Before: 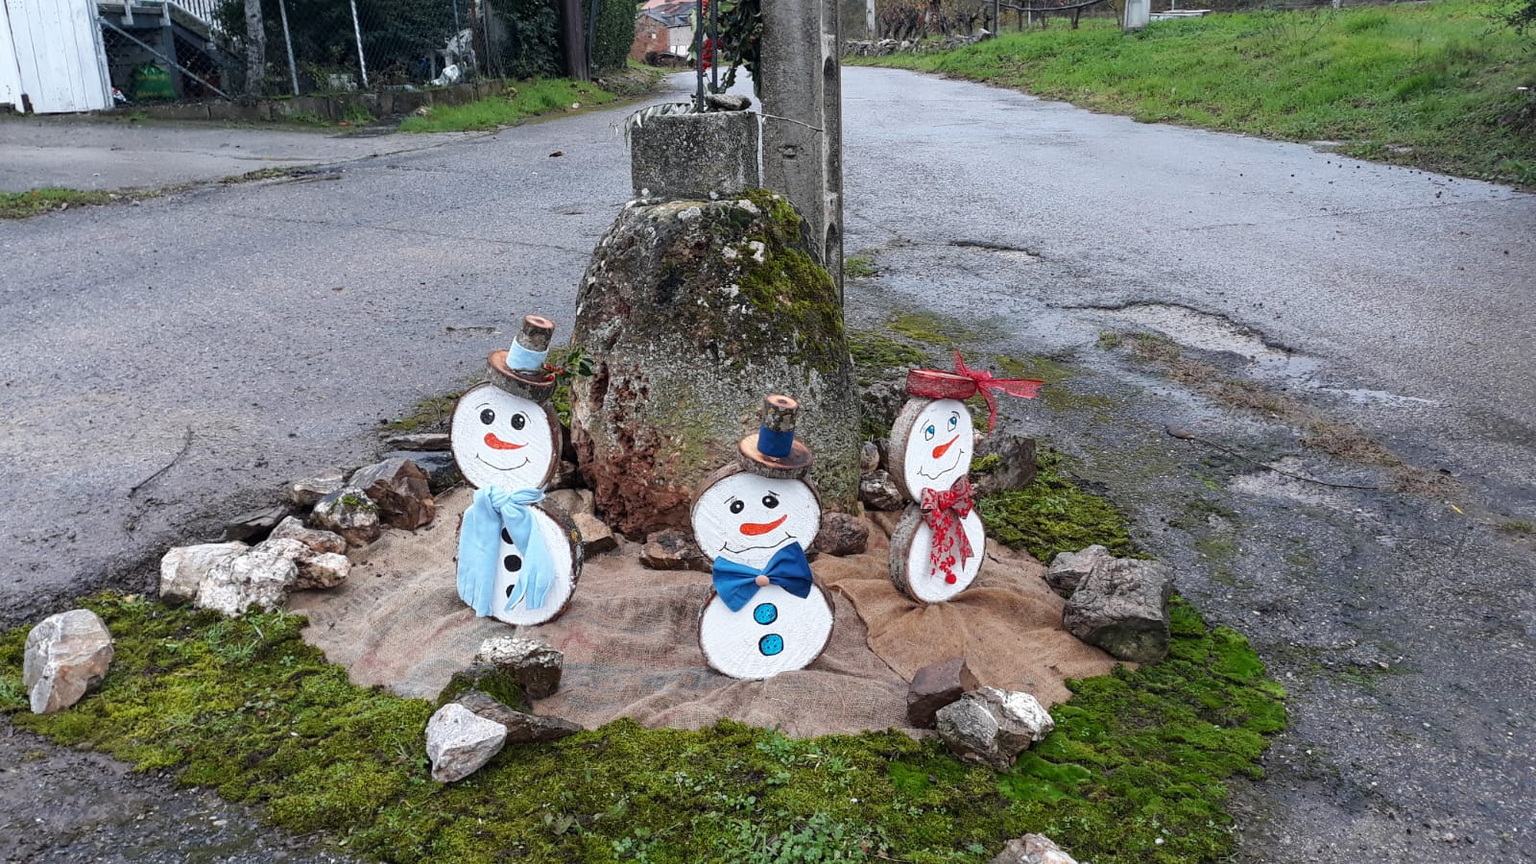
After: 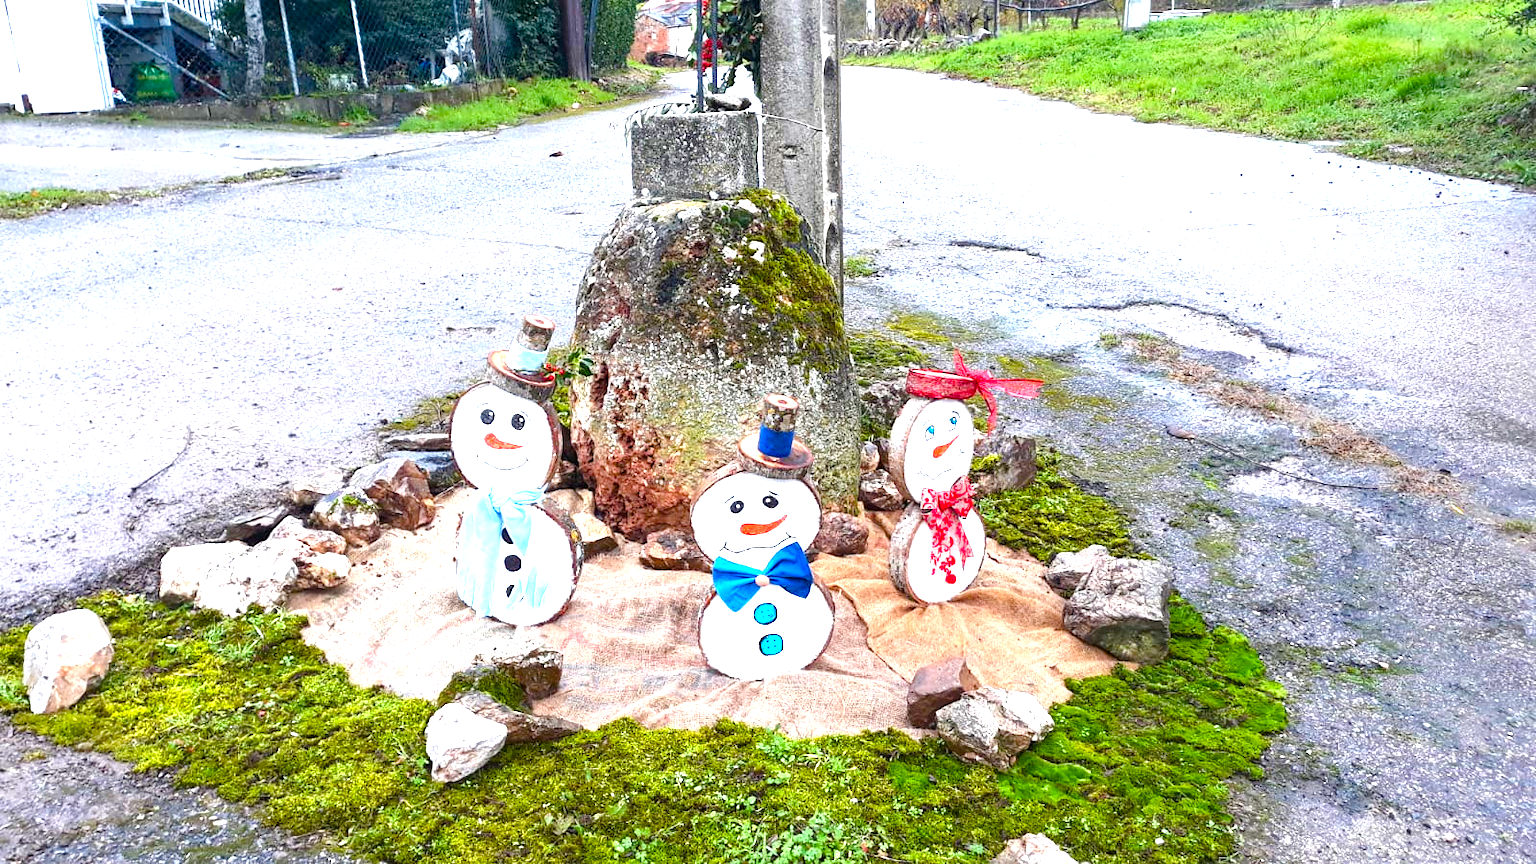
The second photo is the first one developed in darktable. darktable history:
exposure: black level correction 0, exposure 1.689 EV, compensate highlight preservation false
color balance rgb: shadows lift › luminance -9.187%, perceptual saturation grading › global saturation 20%, perceptual saturation grading › highlights -24.887%, perceptual saturation grading › shadows 50.056%, global vibrance 44.699%
